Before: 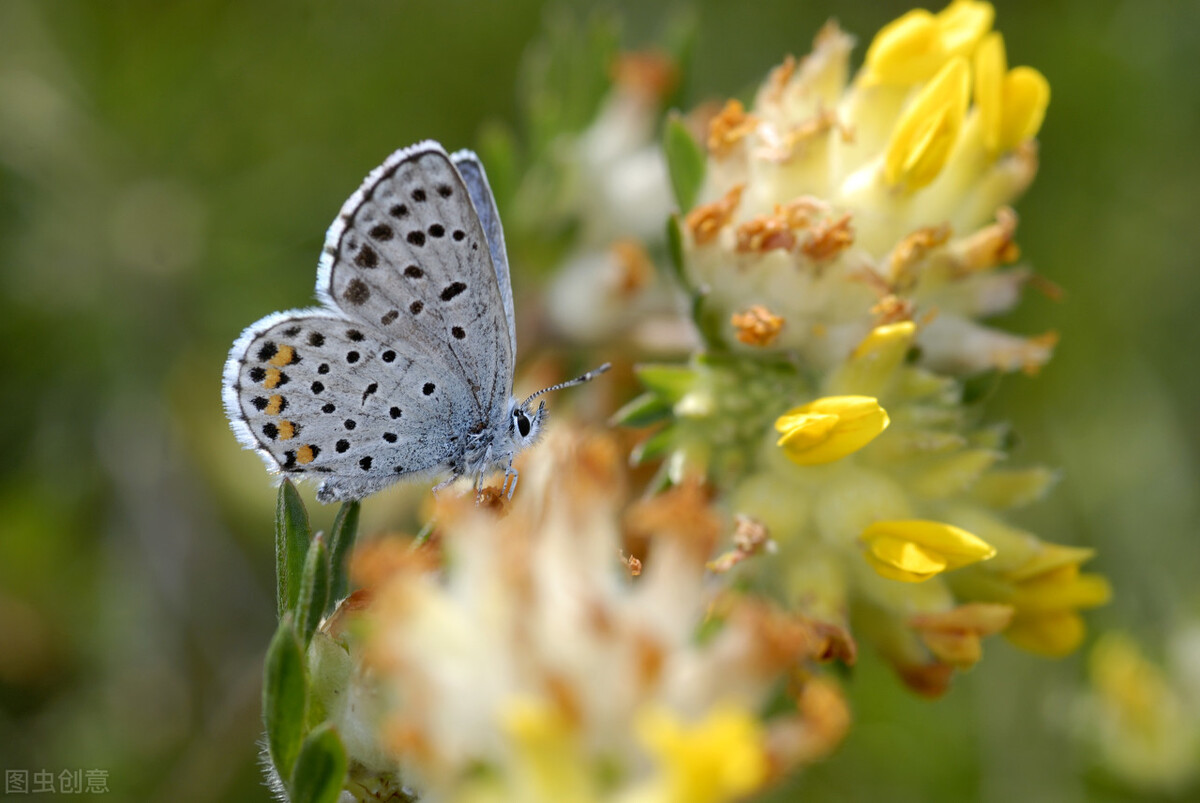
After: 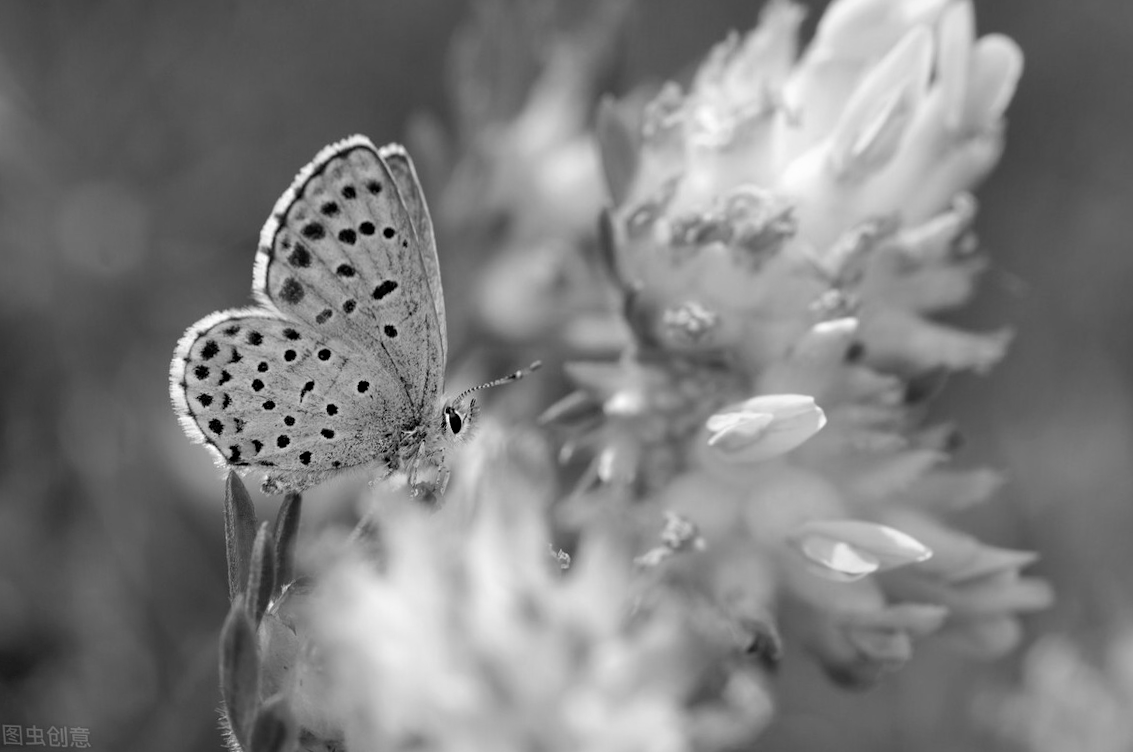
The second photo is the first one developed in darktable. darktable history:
rotate and perspective: rotation 0.062°, lens shift (vertical) 0.115, lens shift (horizontal) -0.133, crop left 0.047, crop right 0.94, crop top 0.061, crop bottom 0.94
monochrome: on, module defaults
sharpen: radius 5.325, amount 0.312, threshold 26.433
